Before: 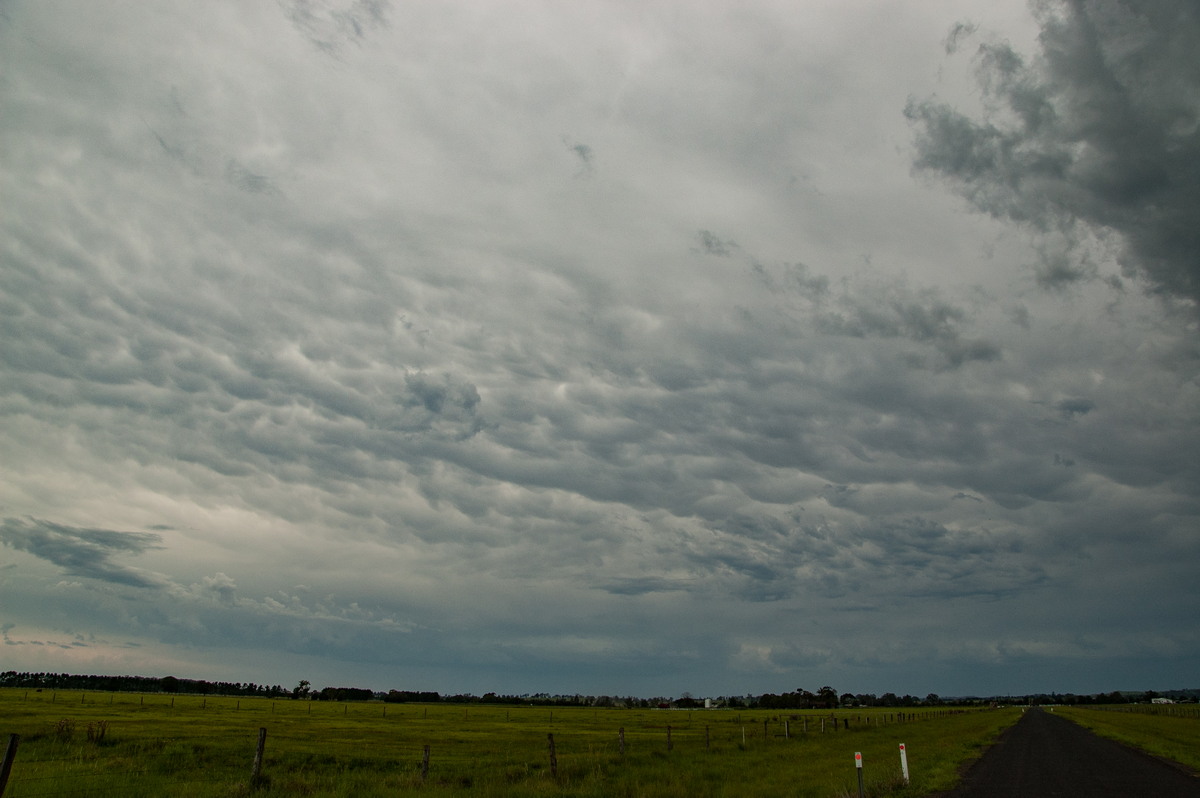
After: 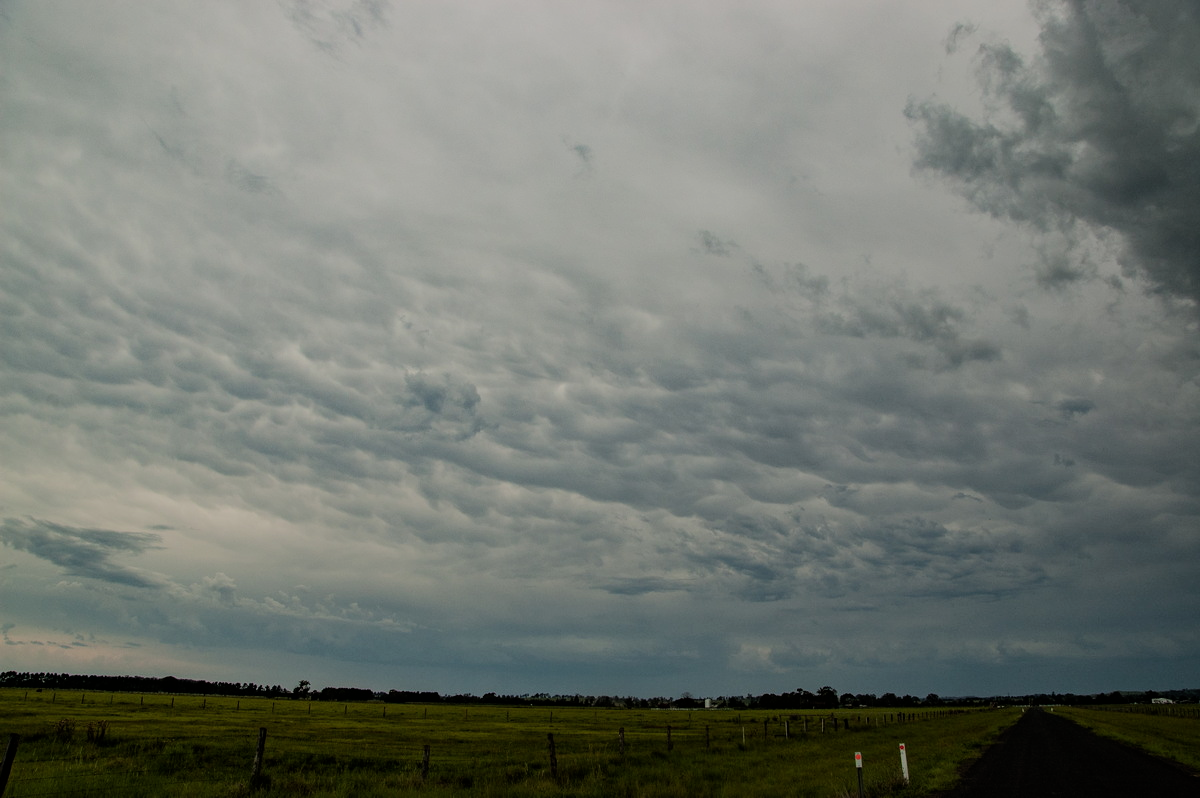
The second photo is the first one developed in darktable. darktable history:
filmic rgb: black relative exposure -7.41 EV, white relative exposure 4.89 EV, hardness 3.4, color science v6 (2022)
